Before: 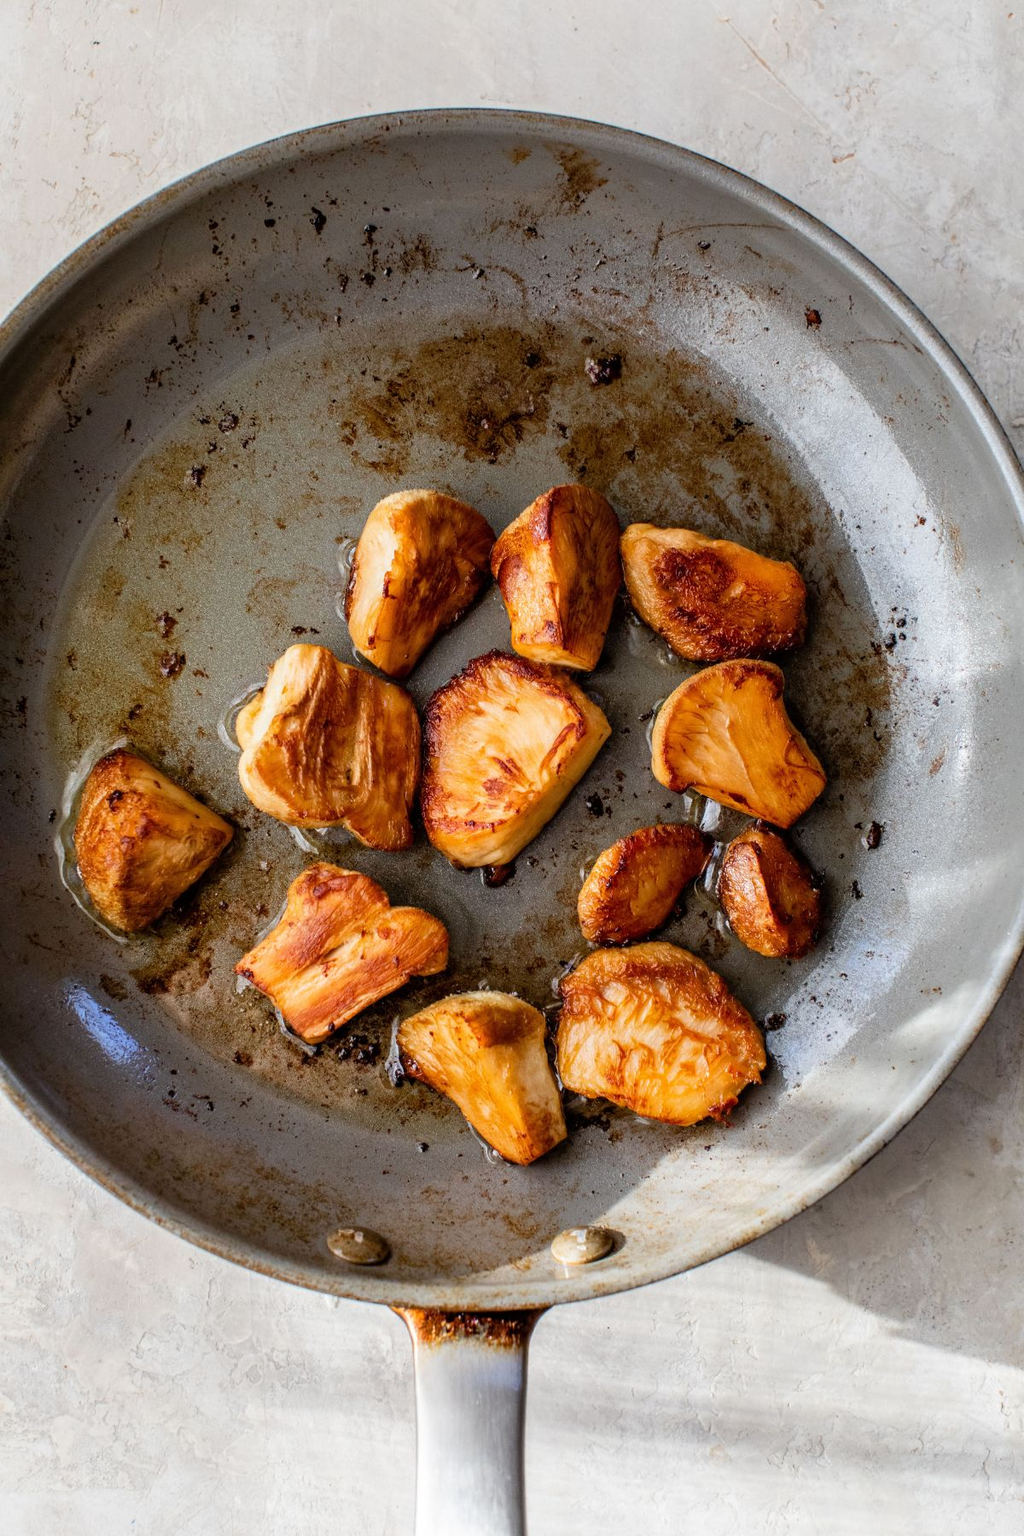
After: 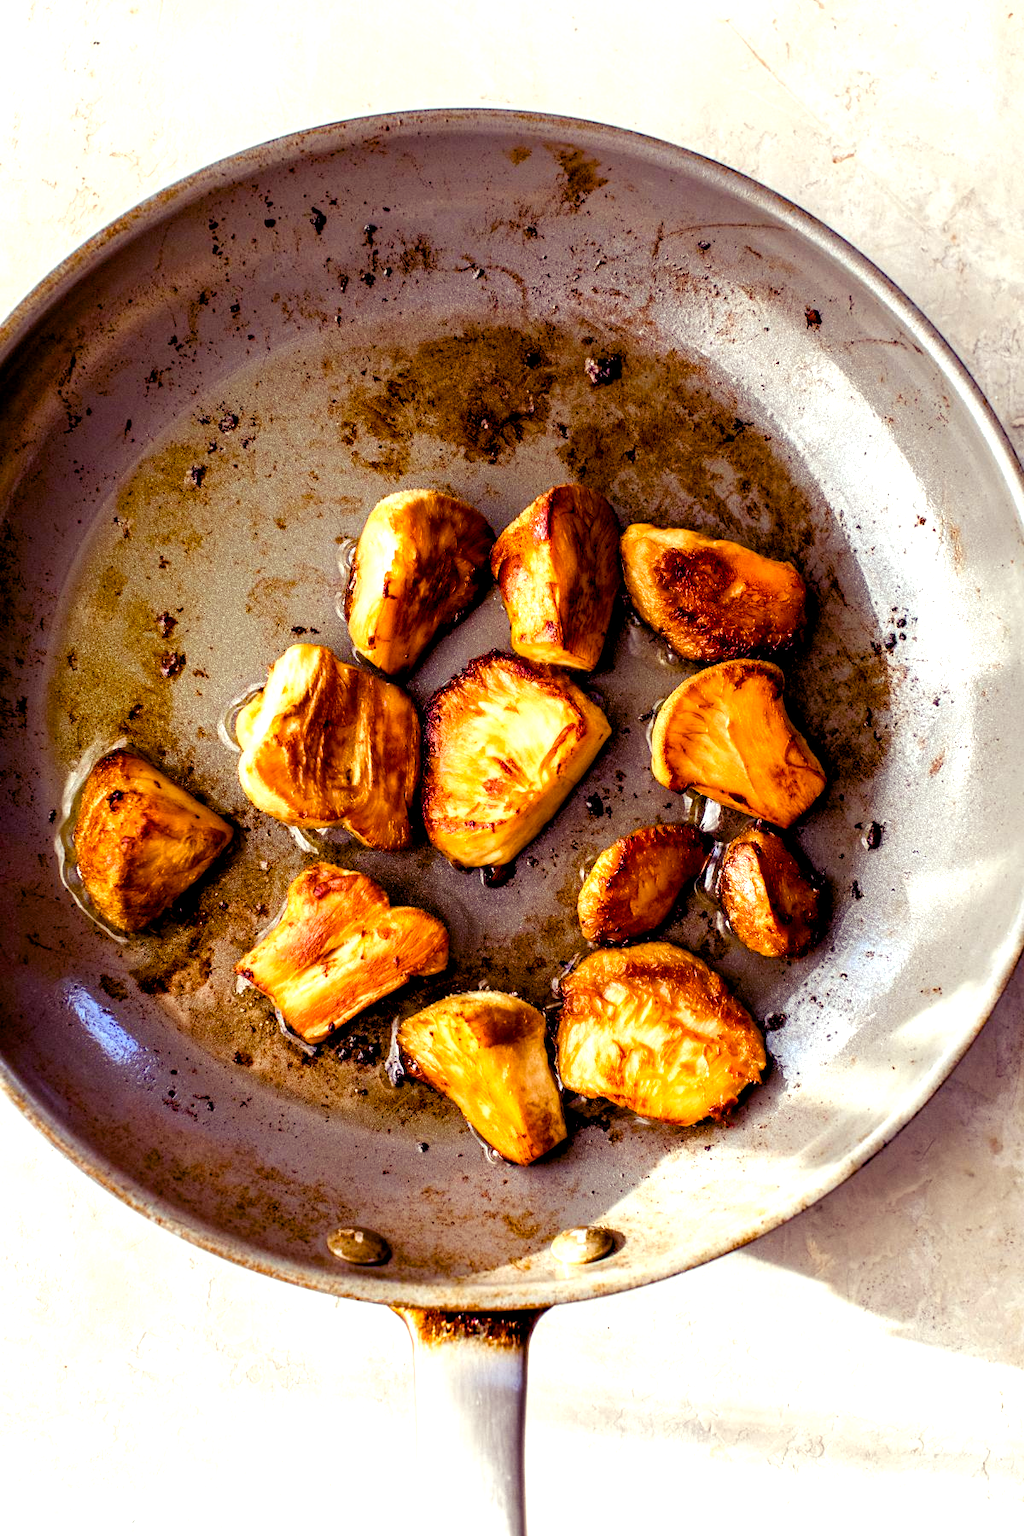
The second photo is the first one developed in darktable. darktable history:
color balance rgb: shadows lift › luminance -21.66%, shadows lift › chroma 8.98%, shadows lift › hue 283.37°, power › chroma 1.55%, power › hue 25.59°, highlights gain › luminance 6.08%, highlights gain › chroma 2.55%, highlights gain › hue 90°, global offset › luminance -0.87%, perceptual saturation grading › global saturation 27.49%, perceptual saturation grading › highlights -28.39%, perceptual saturation grading › mid-tones 15.22%, perceptual saturation grading › shadows 33.98%, perceptual brilliance grading › highlights 10%, perceptual brilliance grading › mid-tones 5%
exposure: exposure 0.4 EV, compensate highlight preservation false
